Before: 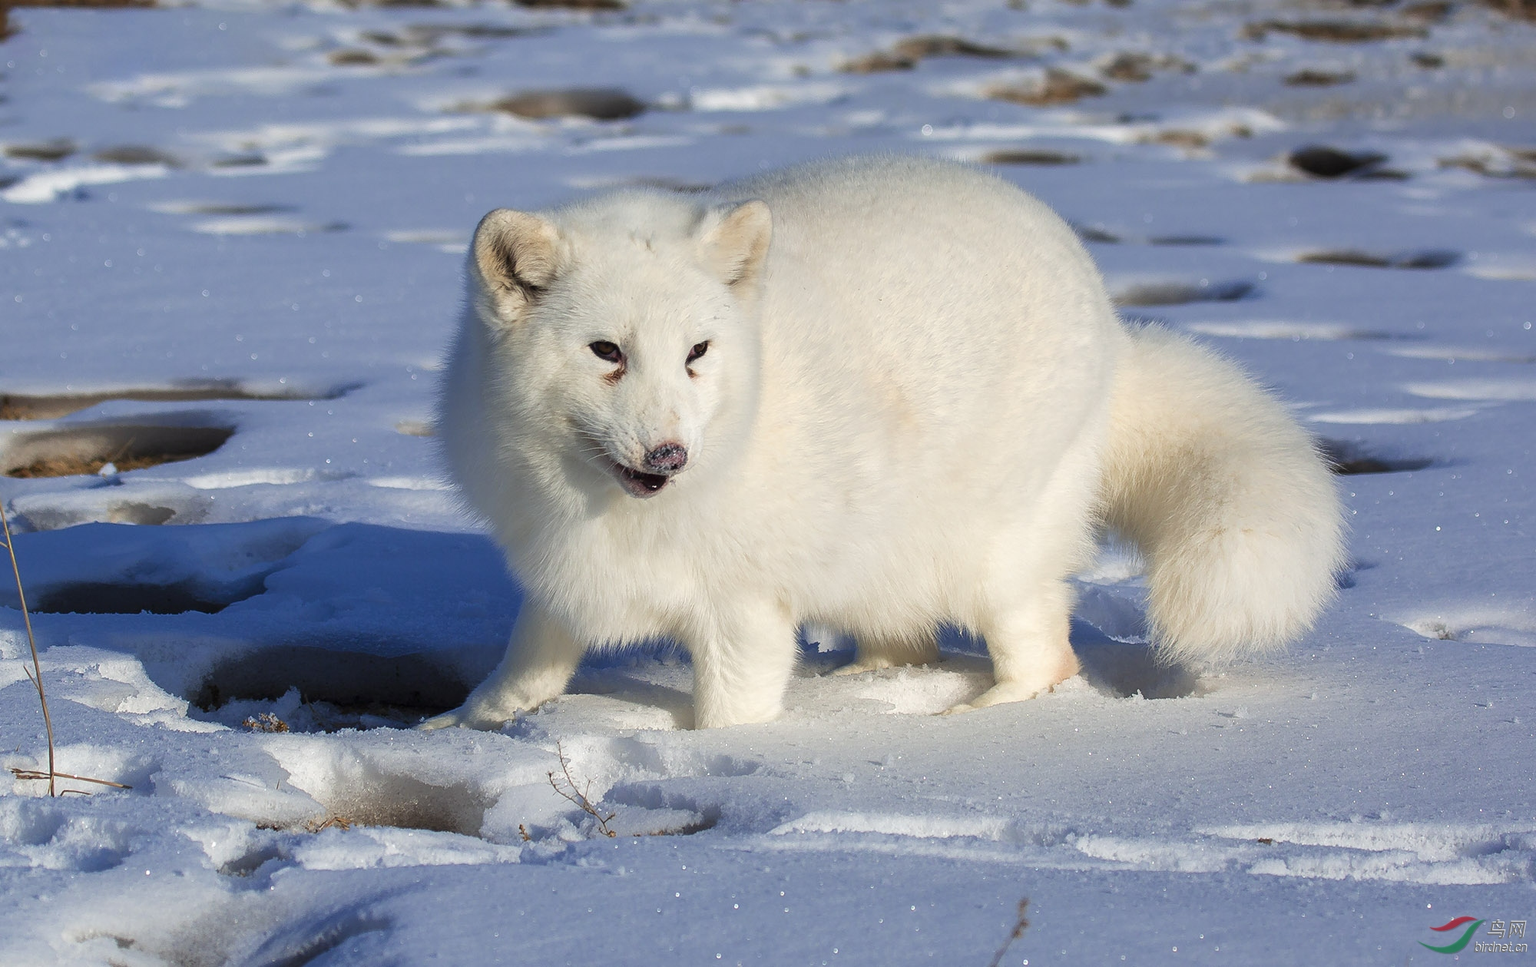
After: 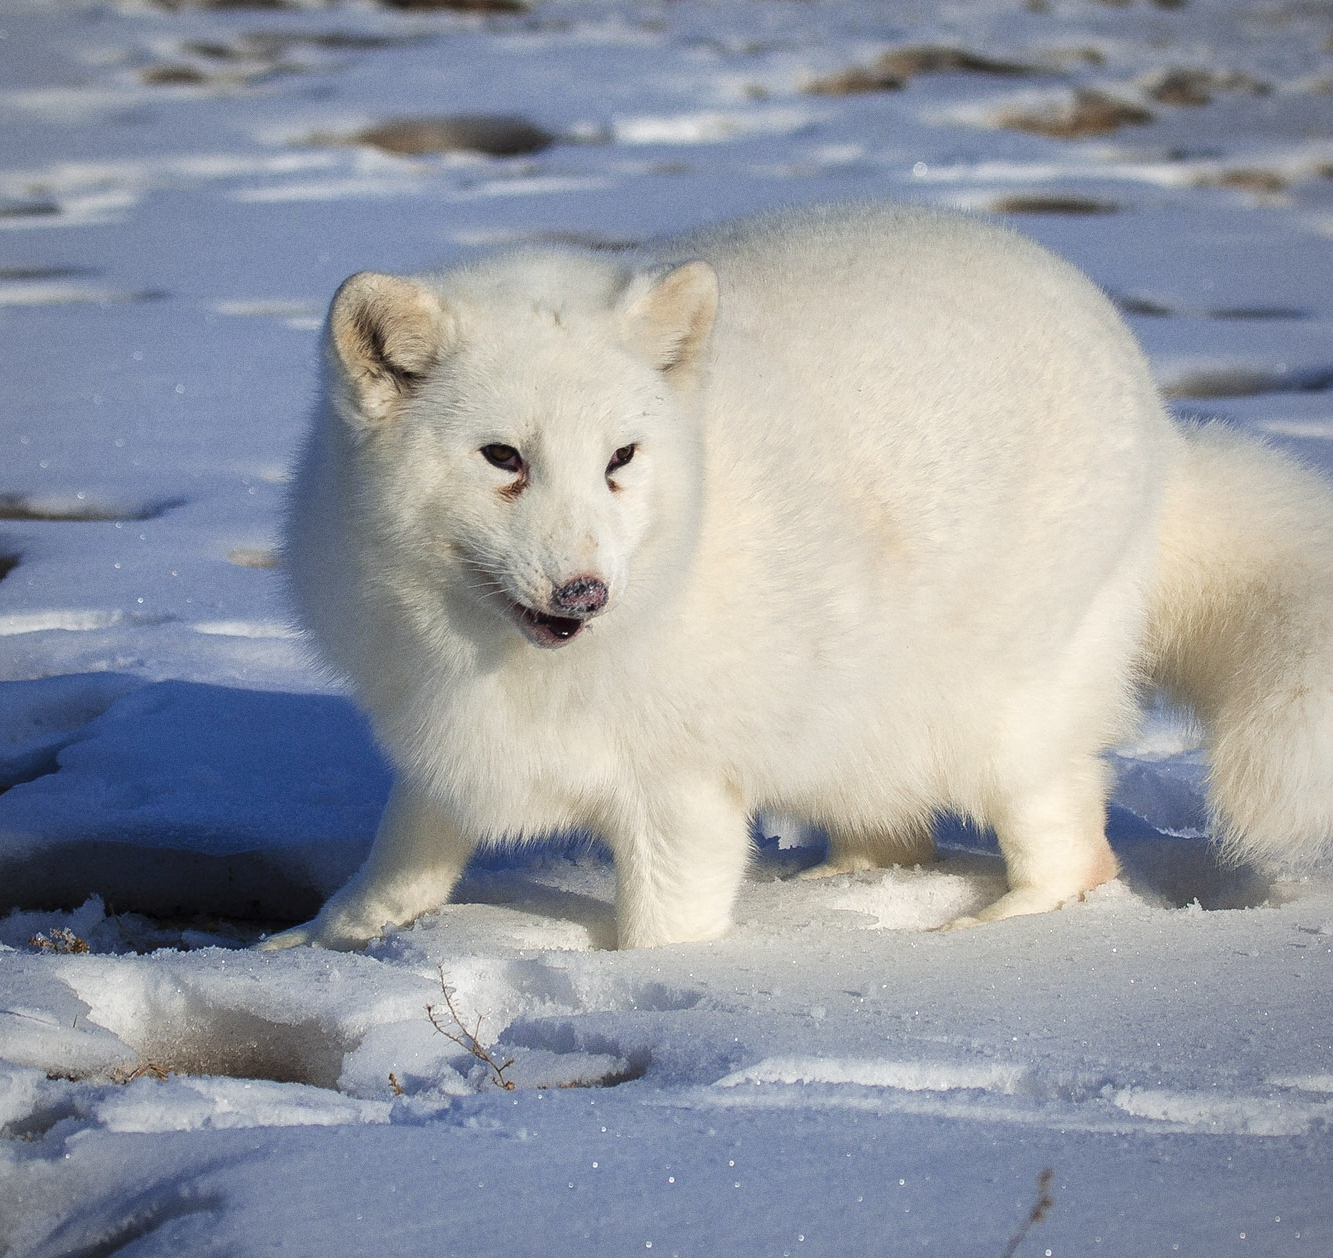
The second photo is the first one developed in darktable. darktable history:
crop and rotate: left 14.385%, right 18.948%
grain: coarseness 0.09 ISO
vignetting: fall-off radius 93.87%
